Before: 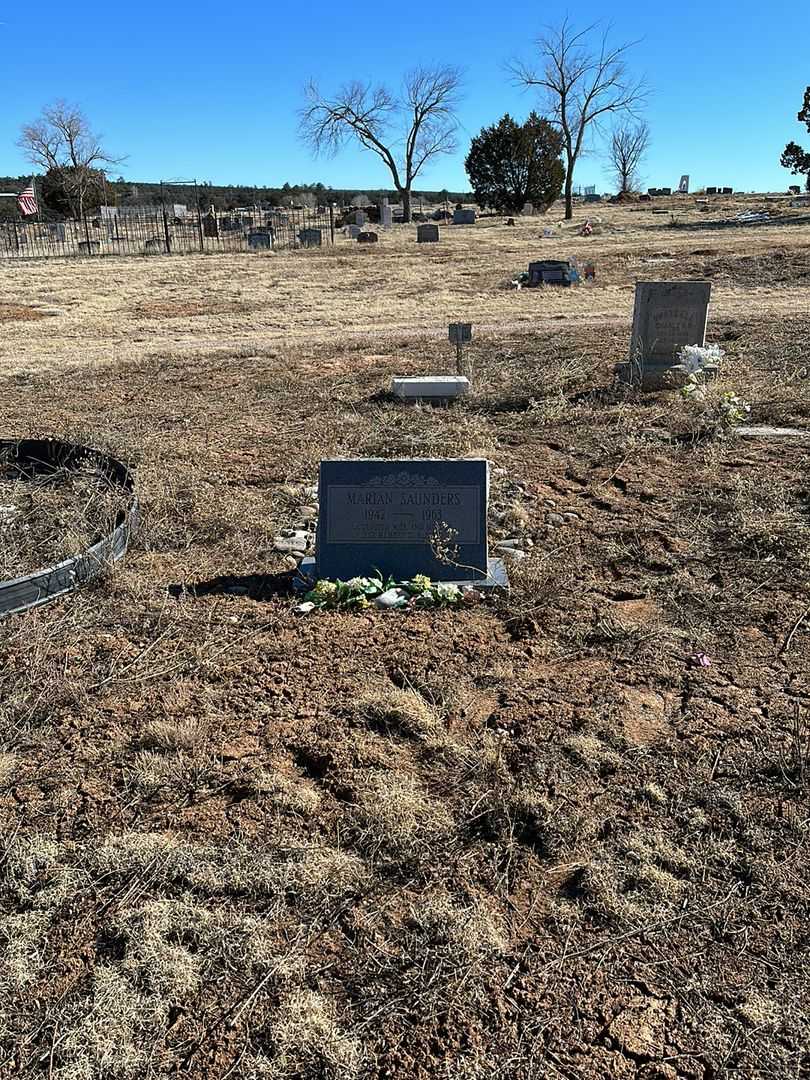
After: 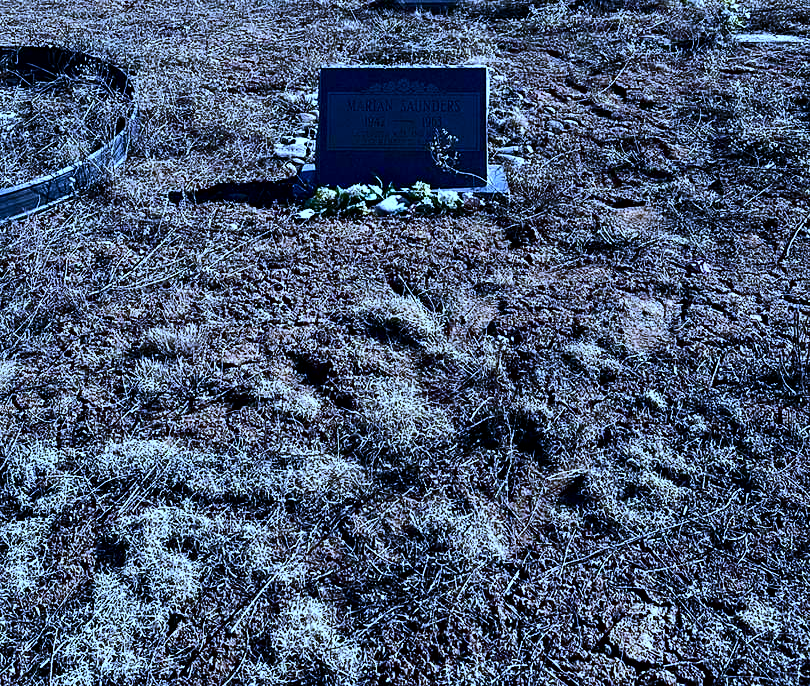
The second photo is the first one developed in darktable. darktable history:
exposure: exposure -0.041 EV, compensate highlight preservation false
contrast brightness saturation: contrast 0.2, brightness -0.11, saturation 0.1
white balance: red 0.766, blue 1.537
tone equalizer: -8 EV -0.417 EV, -7 EV -0.389 EV, -6 EV -0.333 EV, -5 EV -0.222 EV, -3 EV 0.222 EV, -2 EV 0.333 EV, -1 EV 0.389 EV, +0 EV 0.417 EV, edges refinement/feathering 500, mask exposure compensation -1.57 EV, preserve details no
crop and rotate: top 36.435%
local contrast: mode bilateral grid, contrast 20, coarseness 50, detail 120%, midtone range 0.2
